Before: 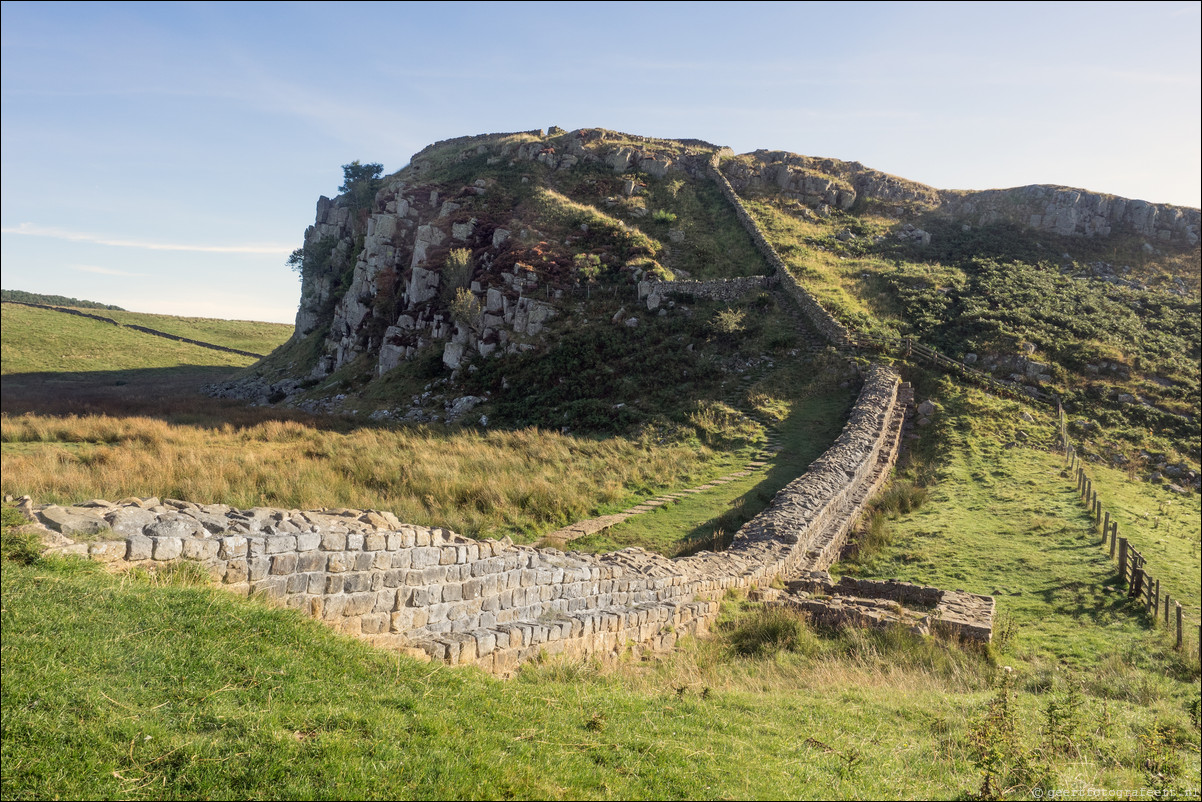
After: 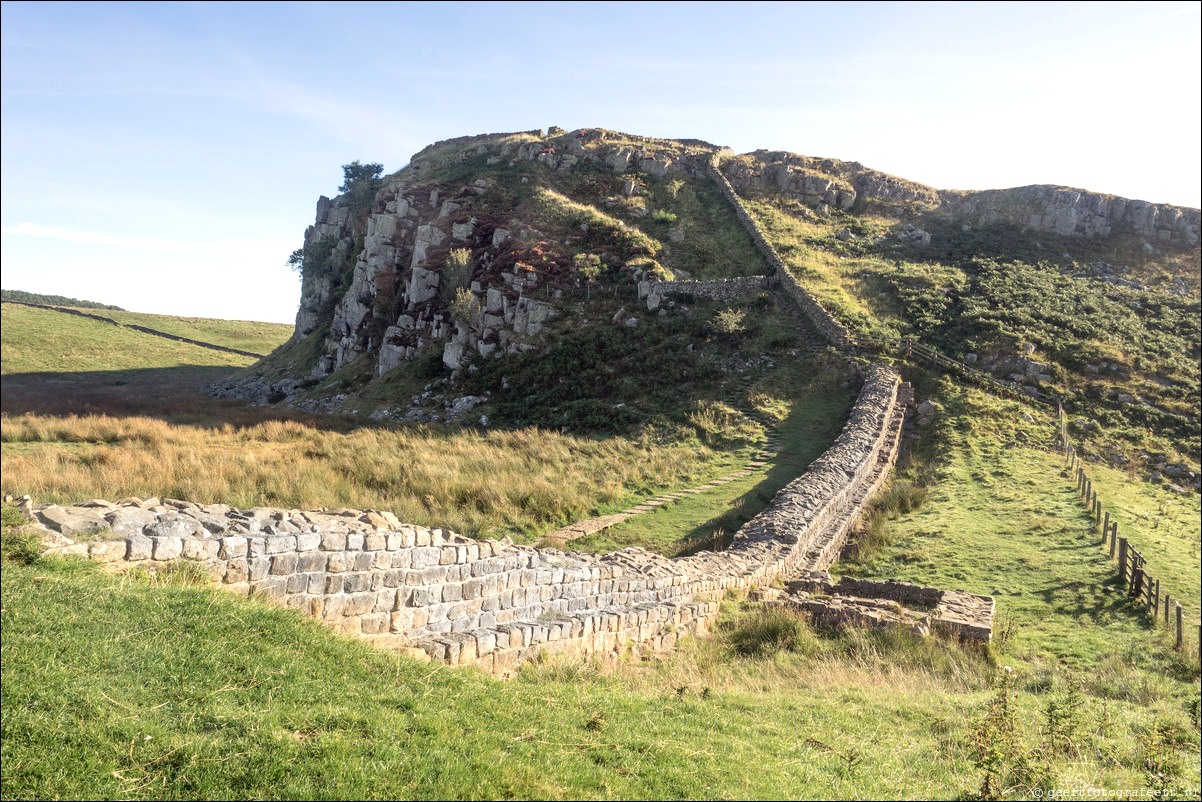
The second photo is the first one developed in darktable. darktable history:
color balance rgb: linear chroma grading › shadows -1.677%, linear chroma grading › highlights -14.283%, linear chroma grading › global chroma -9.431%, linear chroma grading › mid-tones -10.427%, perceptual saturation grading › global saturation 17.714%
exposure: exposure 0.176 EV, compensate exposure bias true, compensate highlight preservation false
